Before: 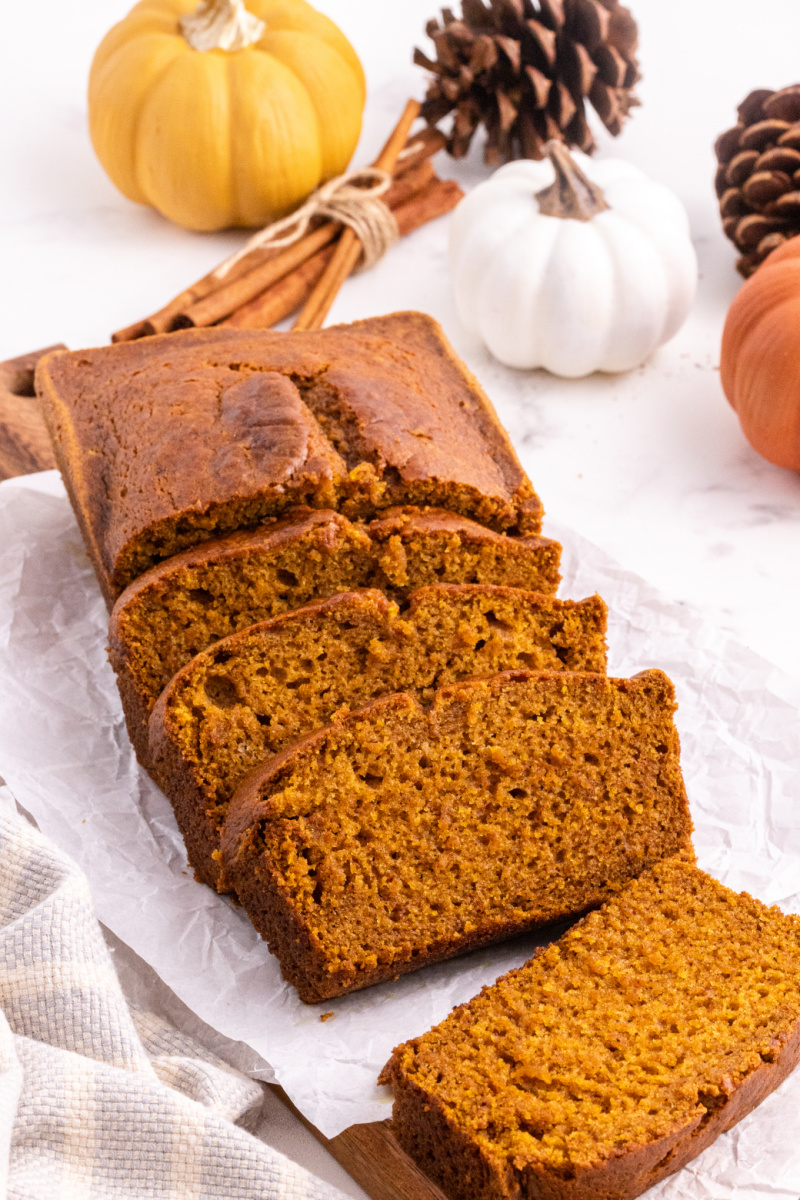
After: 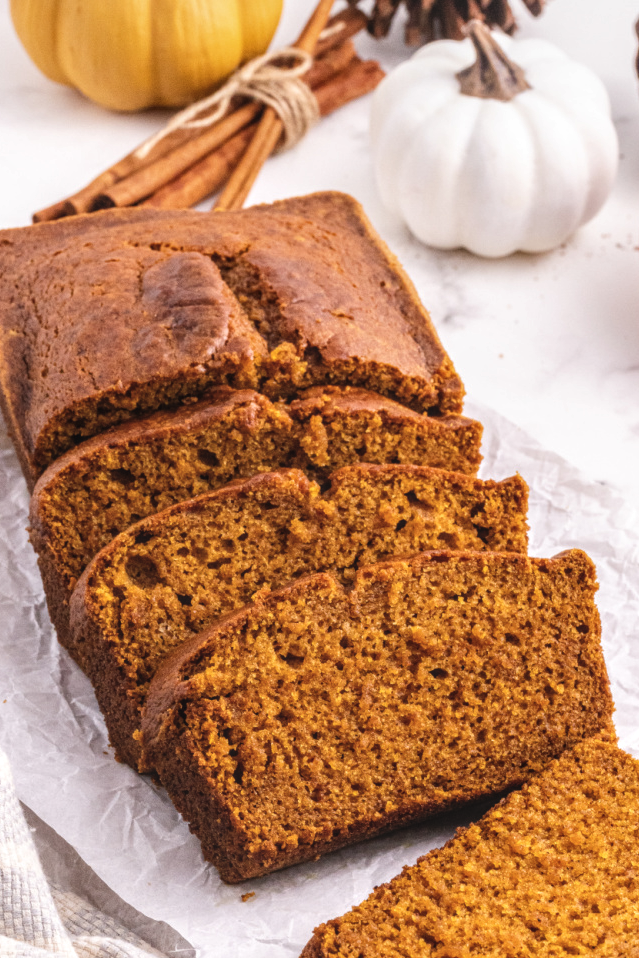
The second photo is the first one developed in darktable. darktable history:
exposure: black level correction -0.015, exposure -0.125 EV, compensate highlight preservation false
crop and rotate: left 10.071%, top 10.071%, right 10.02%, bottom 10.02%
local contrast: highlights 61%, detail 143%, midtone range 0.428
